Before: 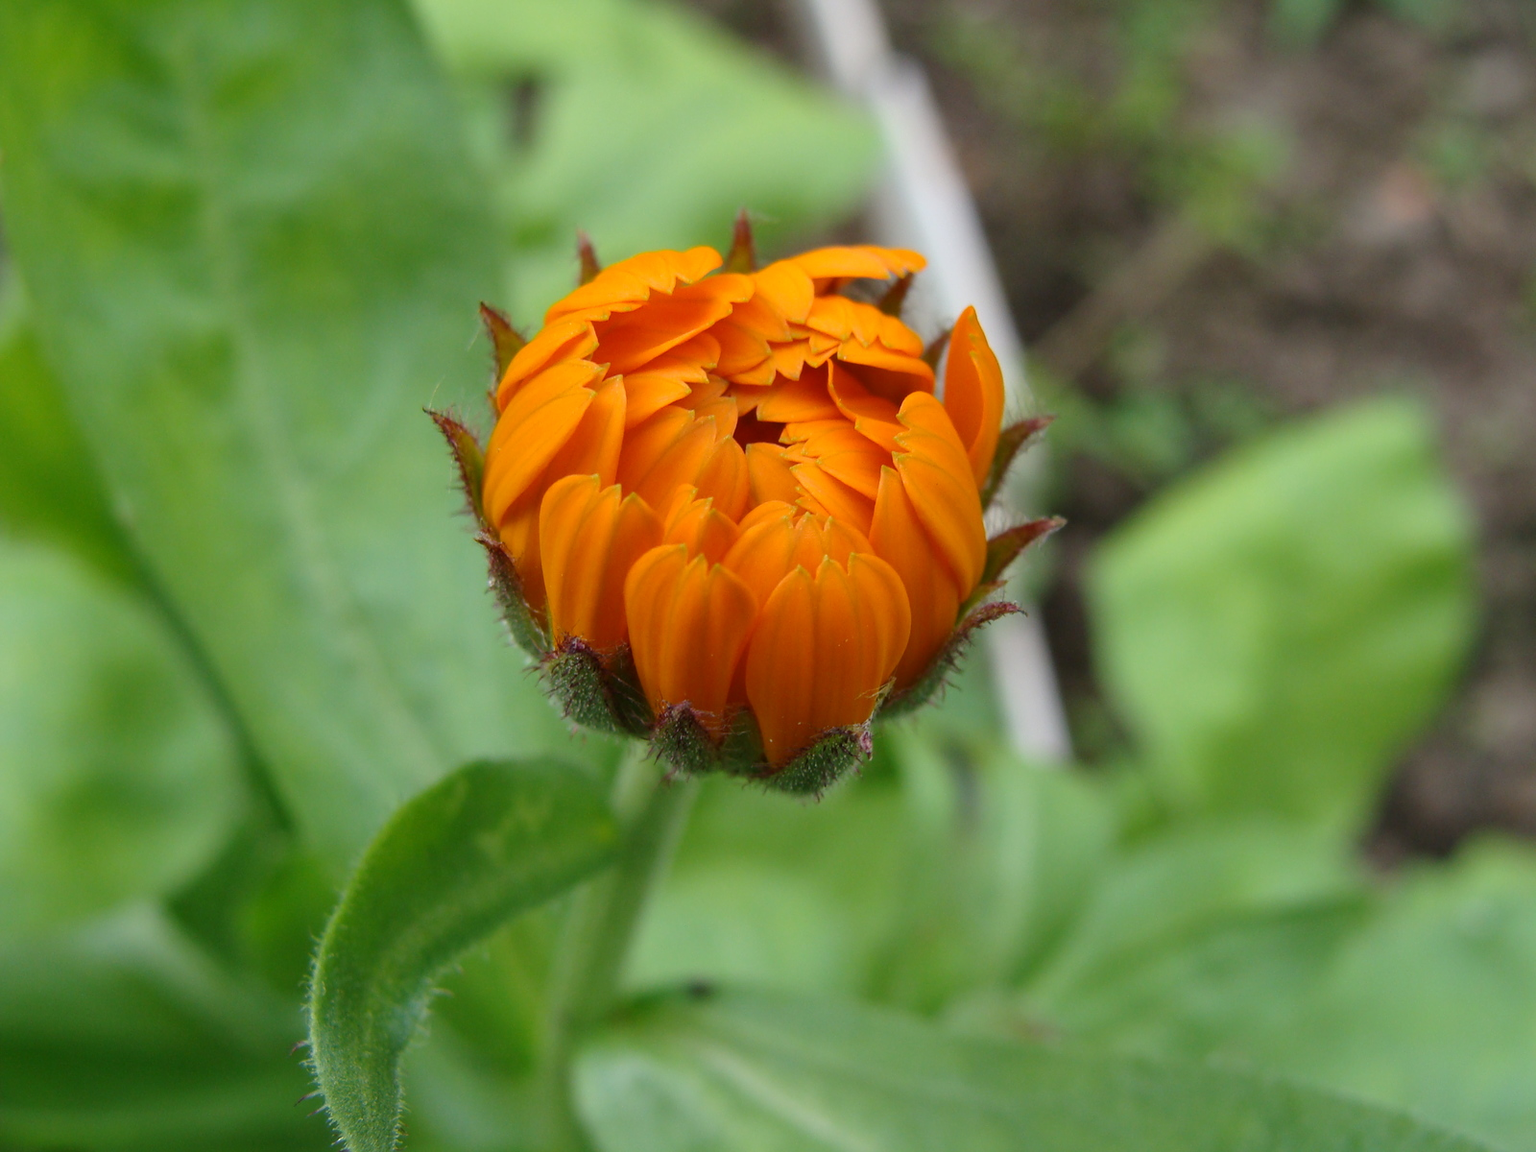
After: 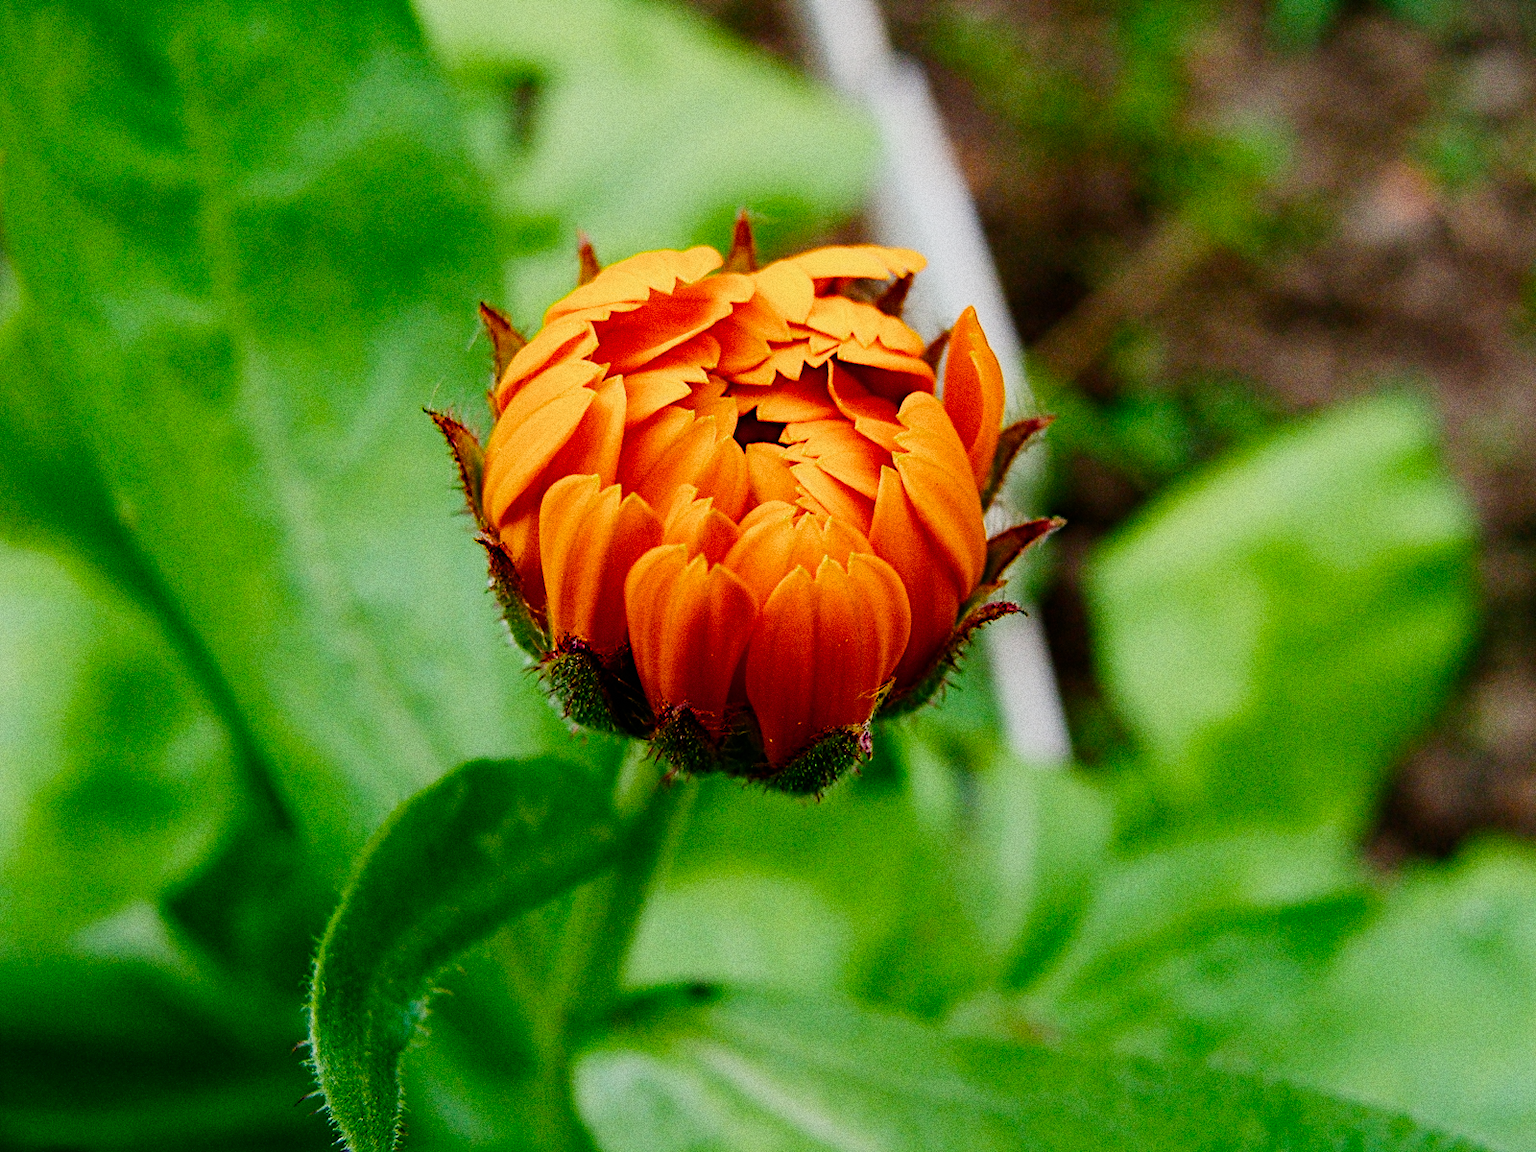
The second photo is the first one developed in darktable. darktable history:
contrast equalizer: y [[0.439, 0.44, 0.442, 0.457, 0.493, 0.498], [0.5 ×6], [0.5 ×6], [0 ×6], [0 ×6]], mix 0.59
color balance rgb: shadows lift › luminance -9.41%, highlights gain › luminance 17.6%, global offset › luminance -1.45%, perceptual saturation grading › highlights -17.77%, perceptual saturation grading › mid-tones 33.1%, perceptual saturation grading › shadows 50.52%, global vibrance 24.22%
color equalizer "oranges": saturation › orange 1.04, hue › orange -8.78, brightness › orange 1.17
color equalizer "blues": saturation › blue 1.25, hue › blue -12.68, brightness › blue 0.793, node placement 6°
diffuse or sharpen "sharpen demosaicing: AA filter": edge sensitivity 1, 1st order anisotropy 100%, 2nd order anisotropy 100%, 3rd order anisotropy 100%, 4th order anisotropy 100%, 1st order speed -25%, 2nd order speed -25%, 3rd order speed -25%, 4th order speed -25%
diffuse or sharpen "diffusion": radius span 77, 1st order speed 50%, 2nd order speed 50%, 3rd order speed 50%, 4th order speed 50% | blend: blend mode normal, opacity 25%; mask: uniform (no mask)
grain "silver grain": coarseness 0.09 ISO, strength 40%
sigmoid: contrast 1.81, skew -0.21, preserve hue 0%, red attenuation 0.1, red rotation 0.035, green attenuation 0.1, green rotation -0.017, blue attenuation 0.15, blue rotation -0.052, base primaries Rec2020
exposure "magic lantern defaults": compensate highlight preservation false
